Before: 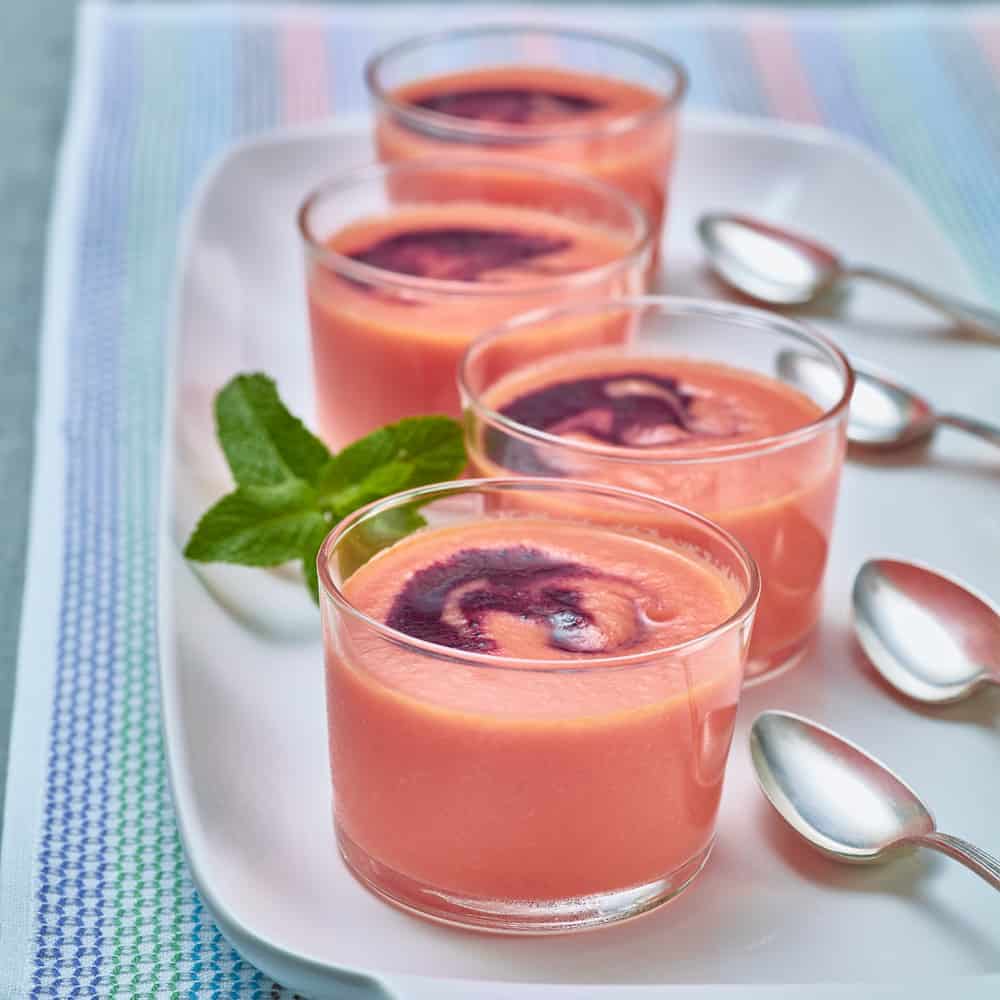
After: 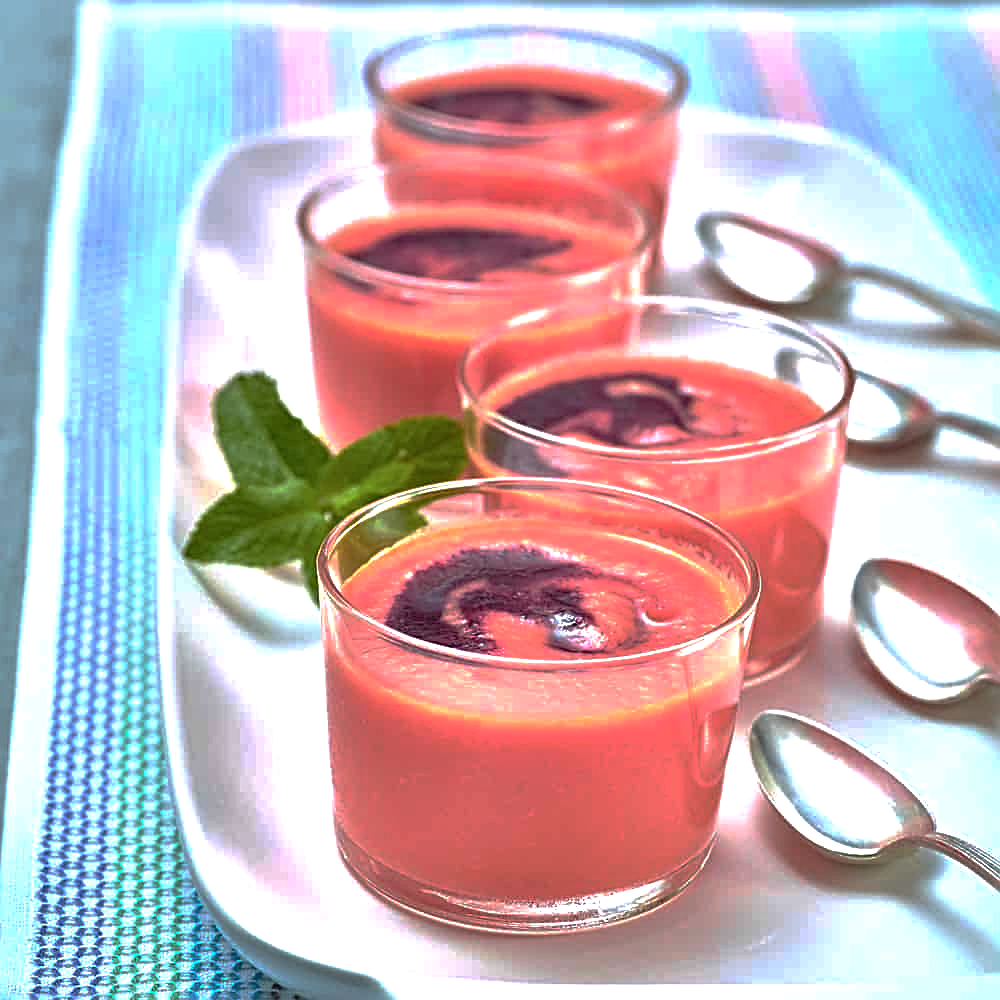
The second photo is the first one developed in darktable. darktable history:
base curve: curves: ch0 [(0, 0) (0.841, 0.609) (1, 1)], preserve colors none
tone equalizer: -8 EV -0.782 EV, -7 EV -0.68 EV, -6 EV -0.607 EV, -5 EV -0.424 EV, -3 EV 0.394 EV, -2 EV 0.6 EV, -1 EV 0.676 EV, +0 EV 0.766 EV
sharpen: radius 2.568, amount 0.689
